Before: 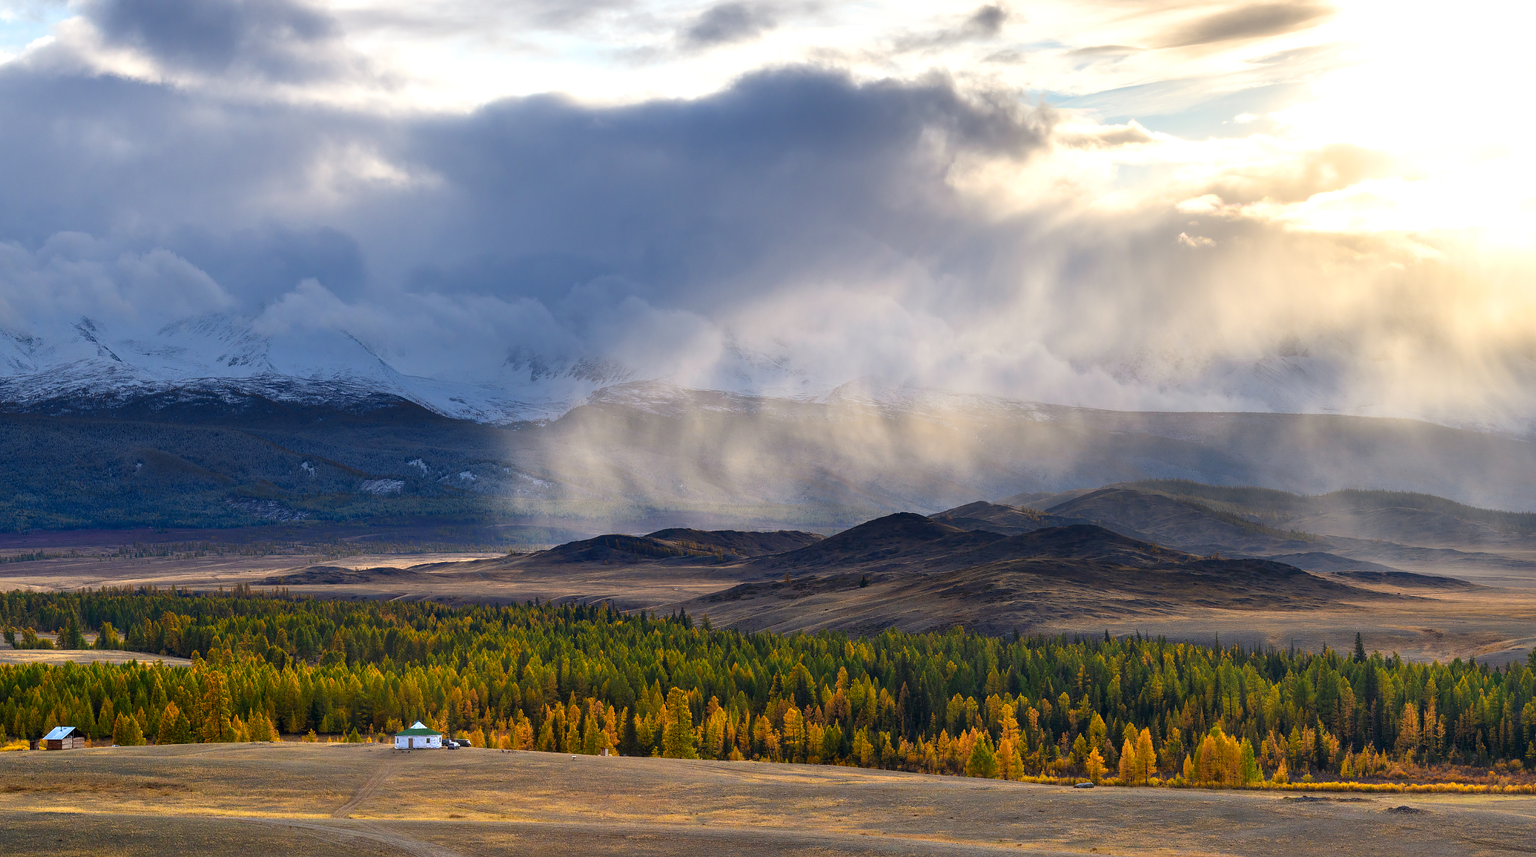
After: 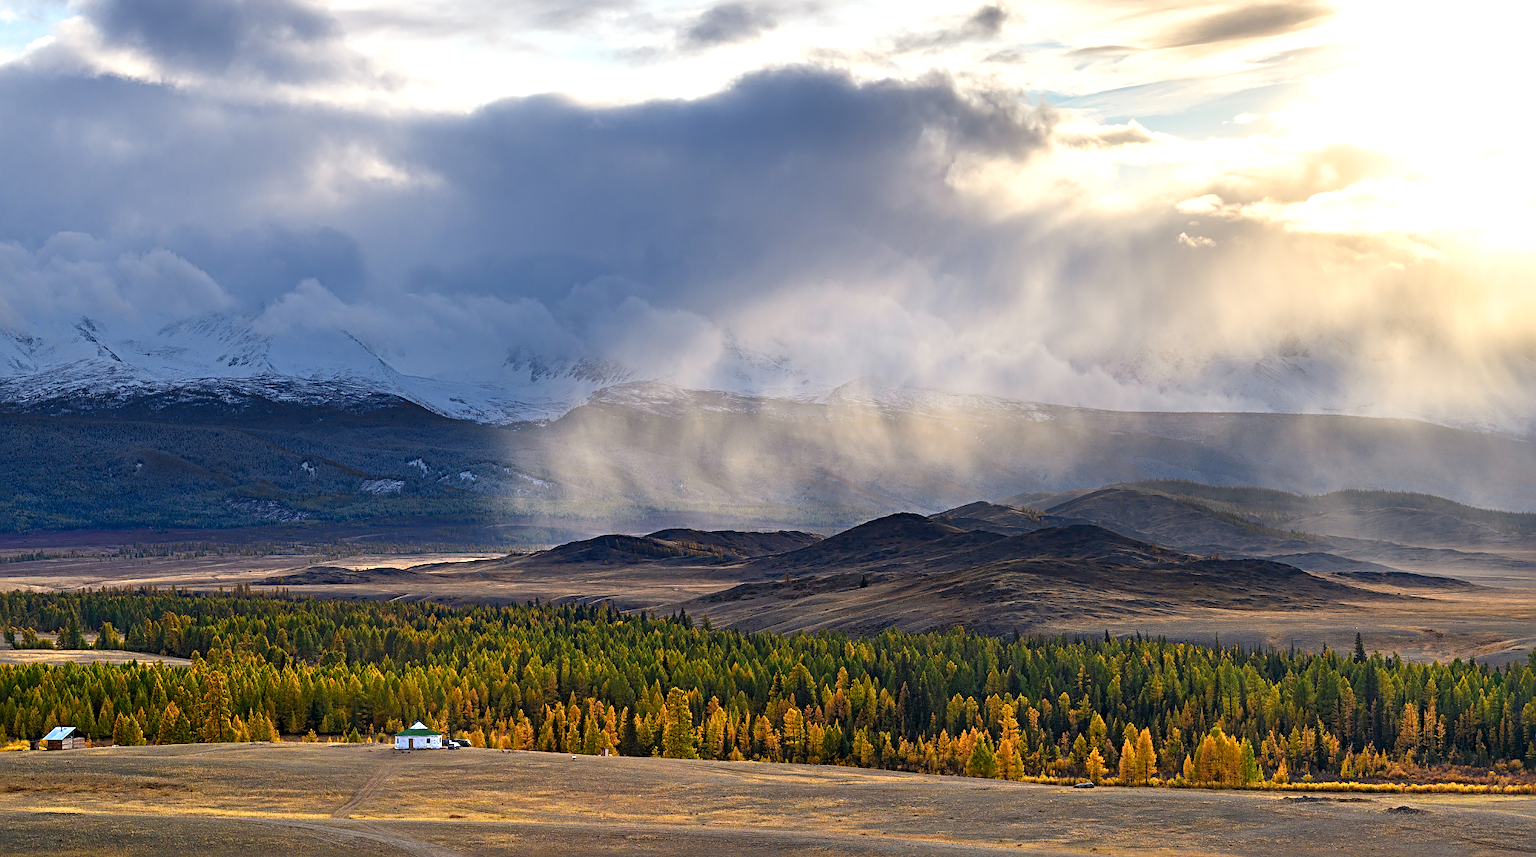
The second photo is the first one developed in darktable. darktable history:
sharpen: radius 4
levels: levels [0, 0.492, 0.984]
